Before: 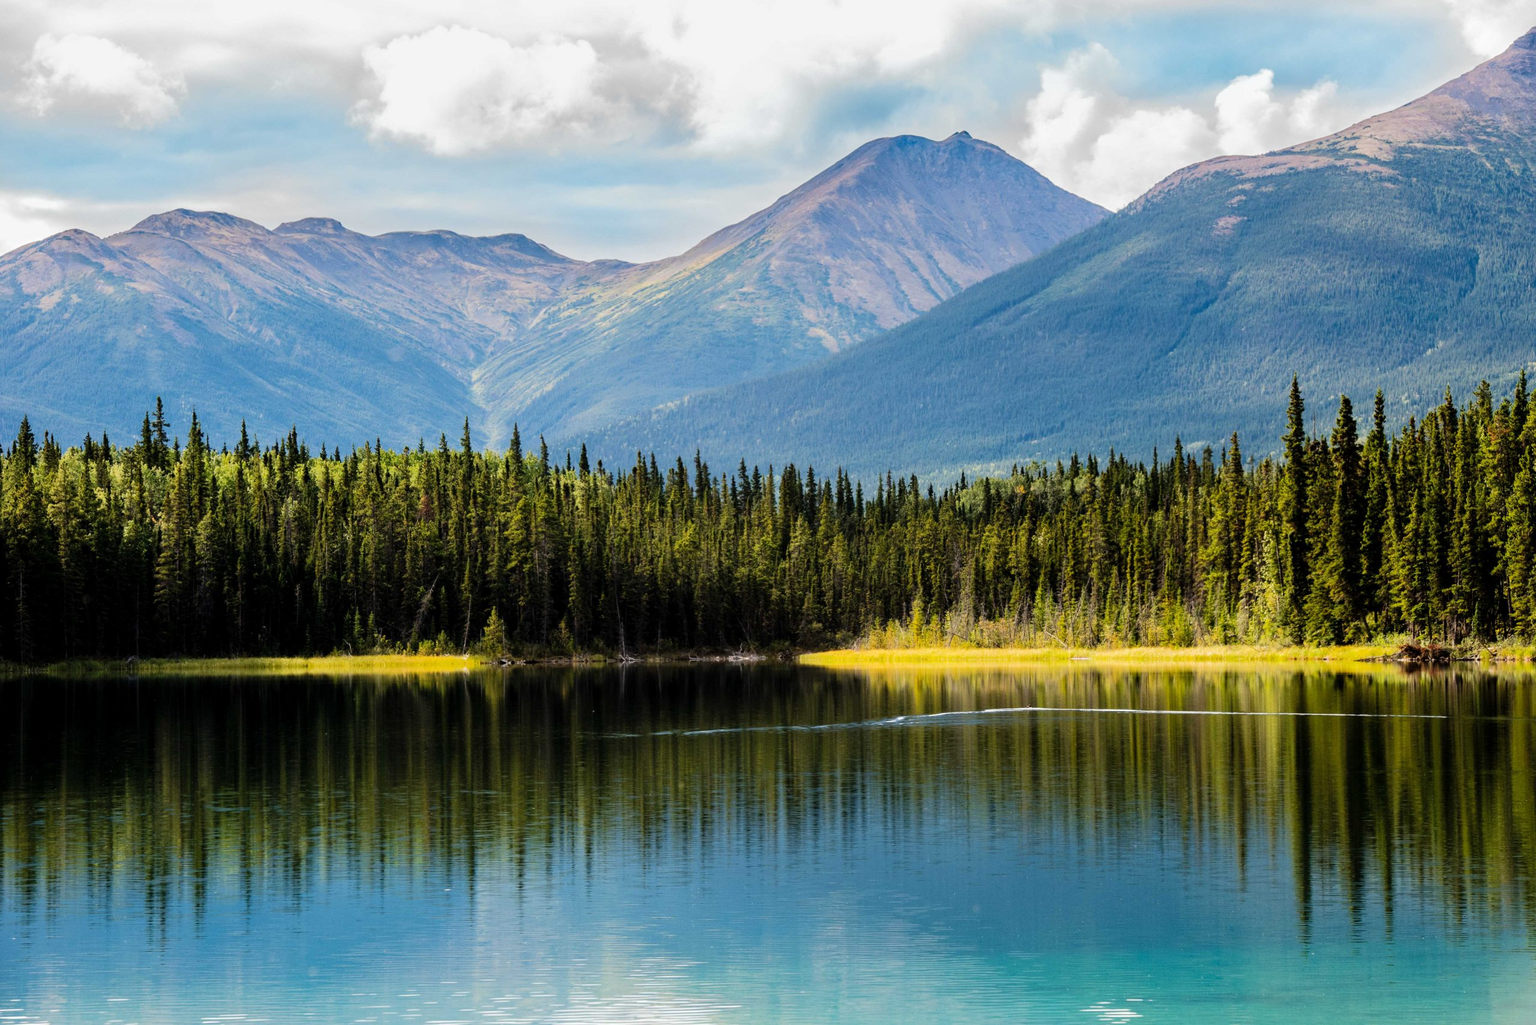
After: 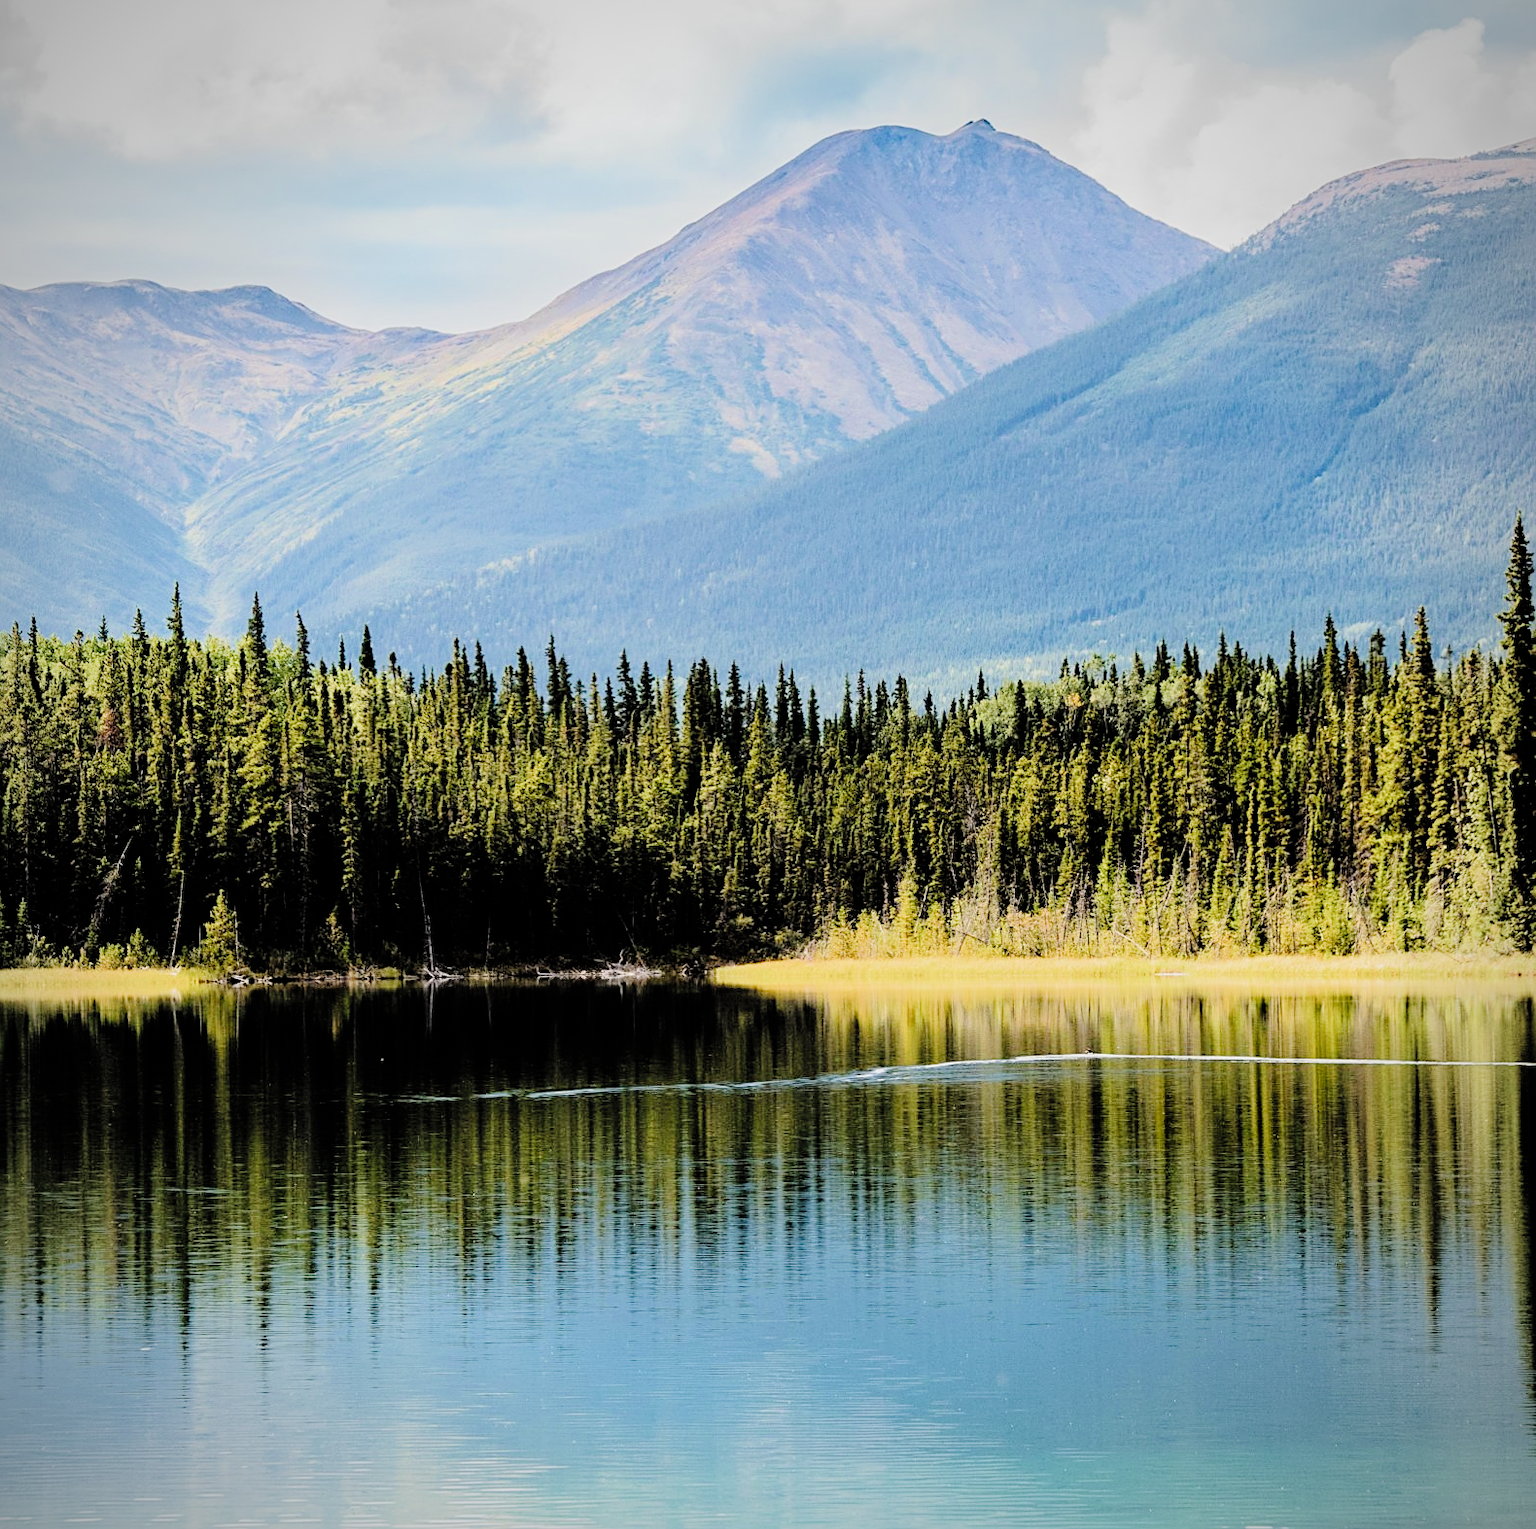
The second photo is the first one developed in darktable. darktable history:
crop and rotate: left 23.305%, top 5.631%, right 14.958%, bottom 2.294%
filmic rgb: black relative exposure -6.19 EV, white relative exposure 6.97 EV, hardness 2.26, add noise in highlights 0.002, color science v3 (2019), use custom middle-gray values true, contrast in highlights soft
tone curve: curves: ch0 [(0, 0) (0.051, 0.047) (0.102, 0.099) (0.228, 0.275) (0.432, 0.535) (0.695, 0.778) (0.908, 0.946) (1, 1)]; ch1 [(0, 0) (0.339, 0.298) (0.402, 0.363) (0.453, 0.421) (0.483, 0.469) (0.494, 0.493) (0.504, 0.501) (0.527, 0.538) (0.563, 0.595) (0.597, 0.632) (1, 1)]; ch2 [(0, 0) (0.48, 0.48) (0.504, 0.5) (0.539, 0.554) (0.59, 0.63) (0.642, 0.684) (0.824, 0.815) (1, 1)], preserve colors none
sharpen: on, module defaults
vignetting: fall-off start 81.2%, fall-off radius 61.4%, automatic ratio true, width/height ratio 1.414
exposure: exposure 0.6 EV, compensate highlight preservation false
